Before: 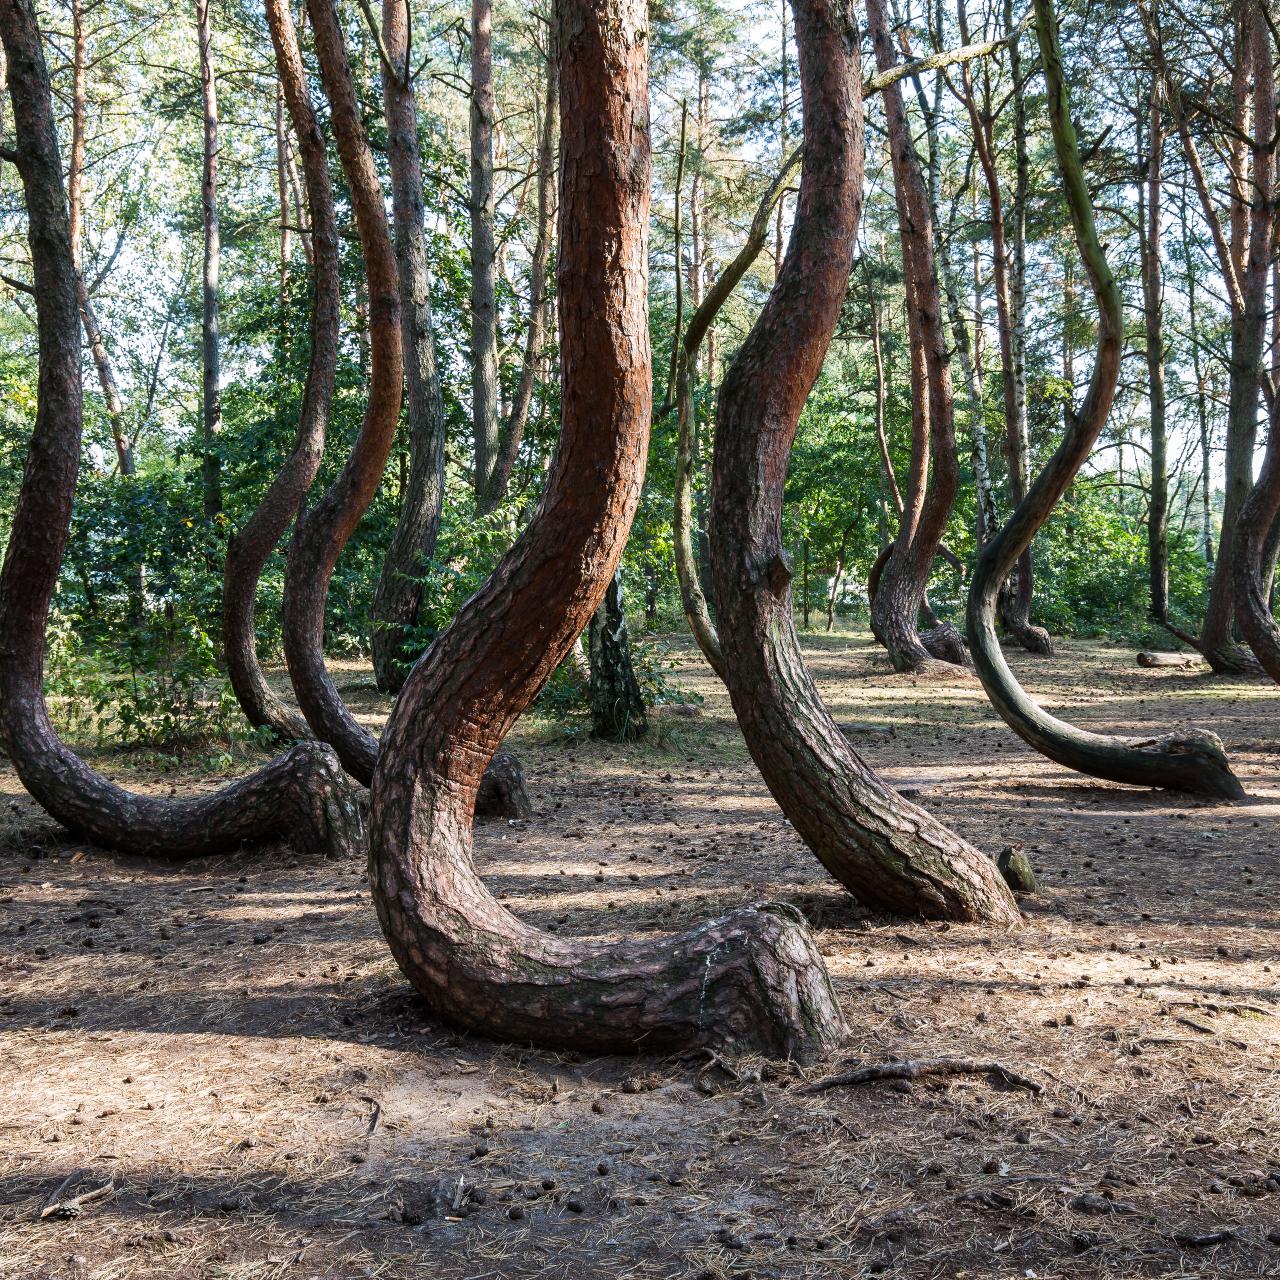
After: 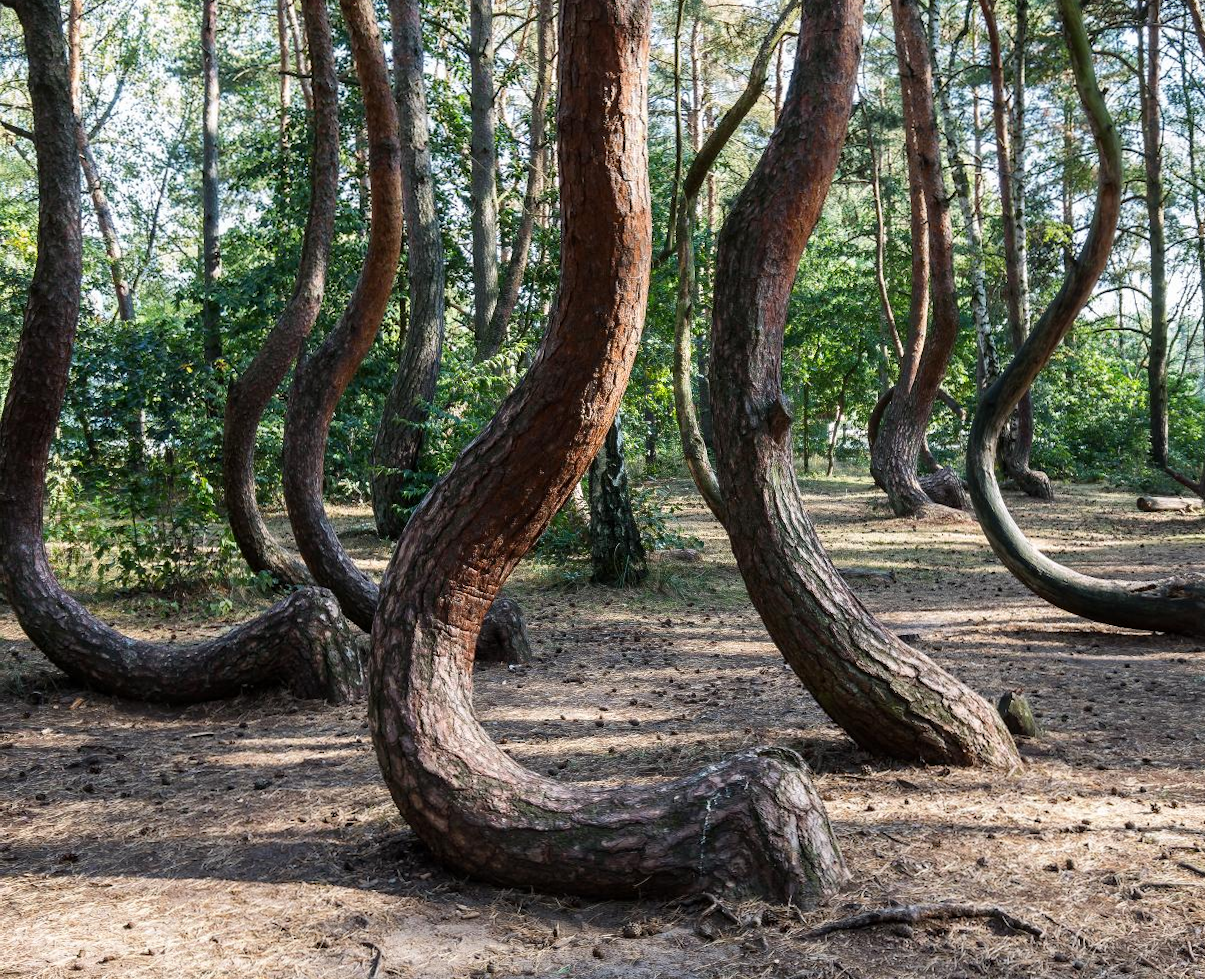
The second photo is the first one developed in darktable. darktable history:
crop and rotate: angle 0.077°, top 12.063%, right 5.705%, bottom 11.304%
